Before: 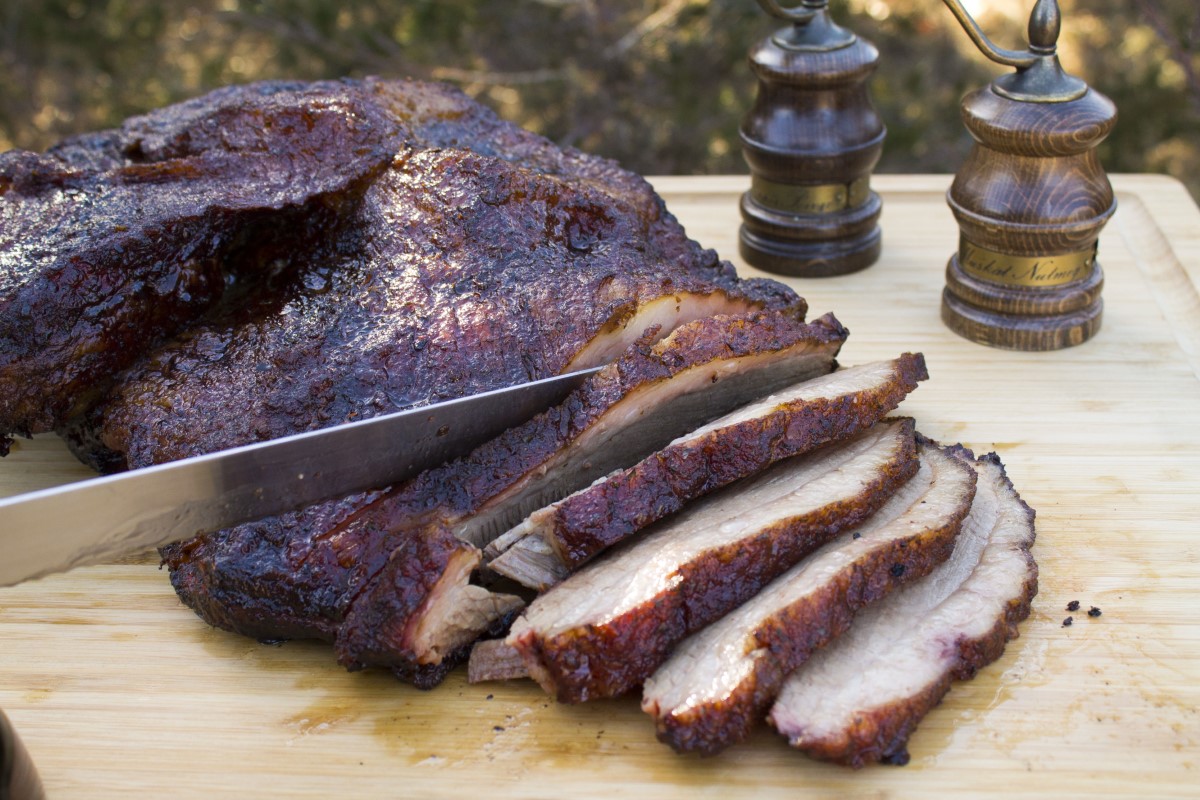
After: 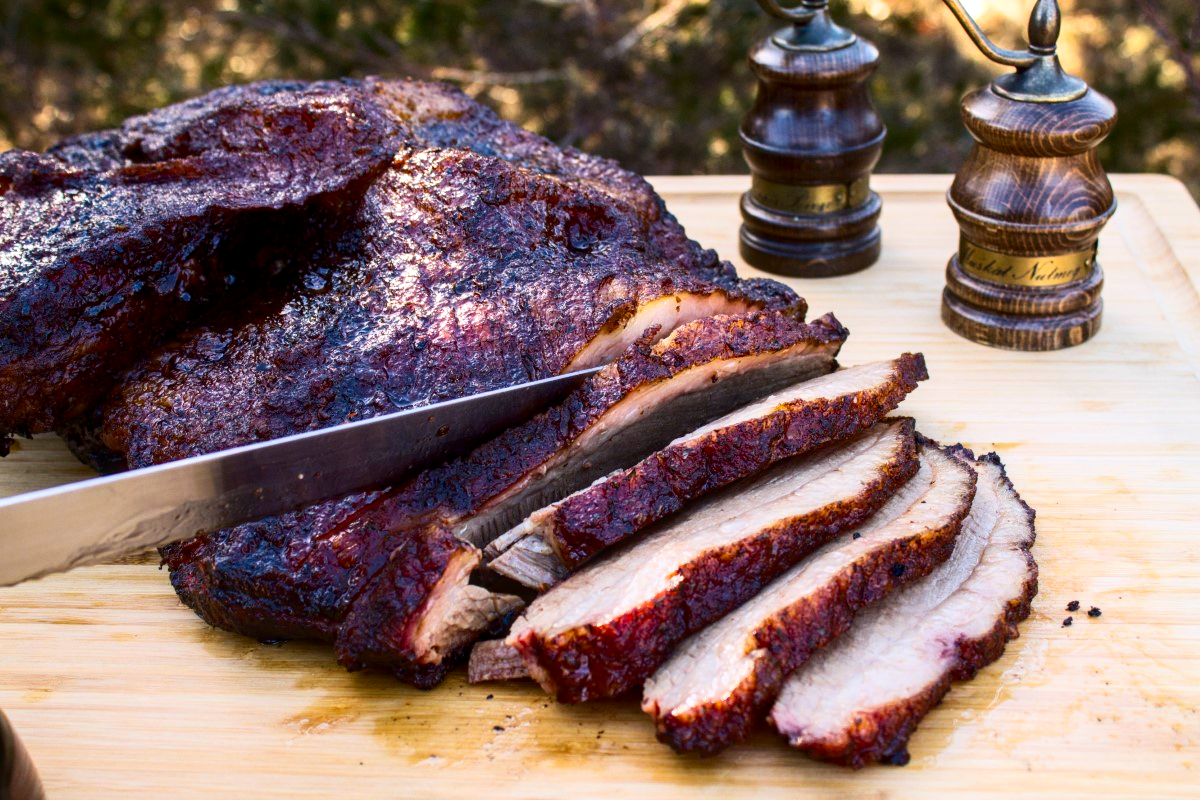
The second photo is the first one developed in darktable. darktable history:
white balance: red 1.009, blue 1.027
contrast brightness saturation: contrast 0.28
color zones: curves: ch0 [(0, 0.613) (0.01, 0.613) (0.245, 0.448) (0.498, 0.529) (0.642, 0.665) (0.879, 0.777) (0.99, 0.613)]; ch1 [(0, 0) (0.143, 0) (0.286, 0) (0.429, 0) (0.571, 0) (0.714, 0) (0.857, 0)], mix -121.96%
local contrast: detail 130%
